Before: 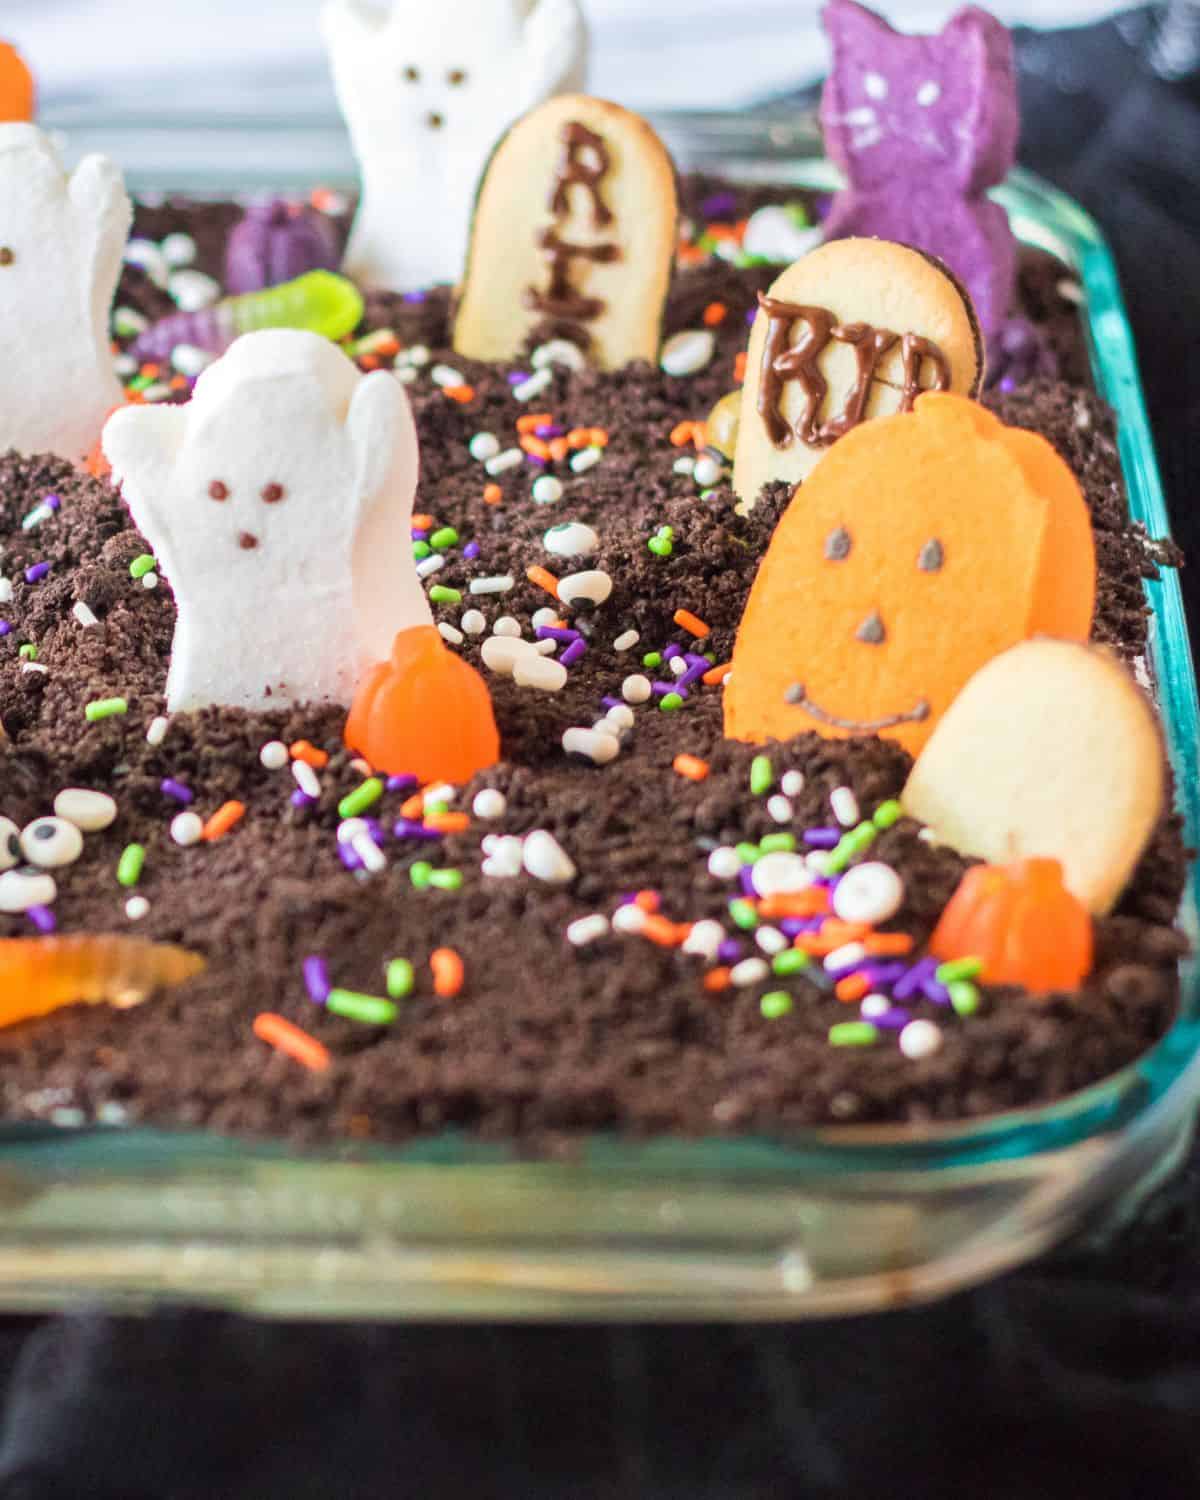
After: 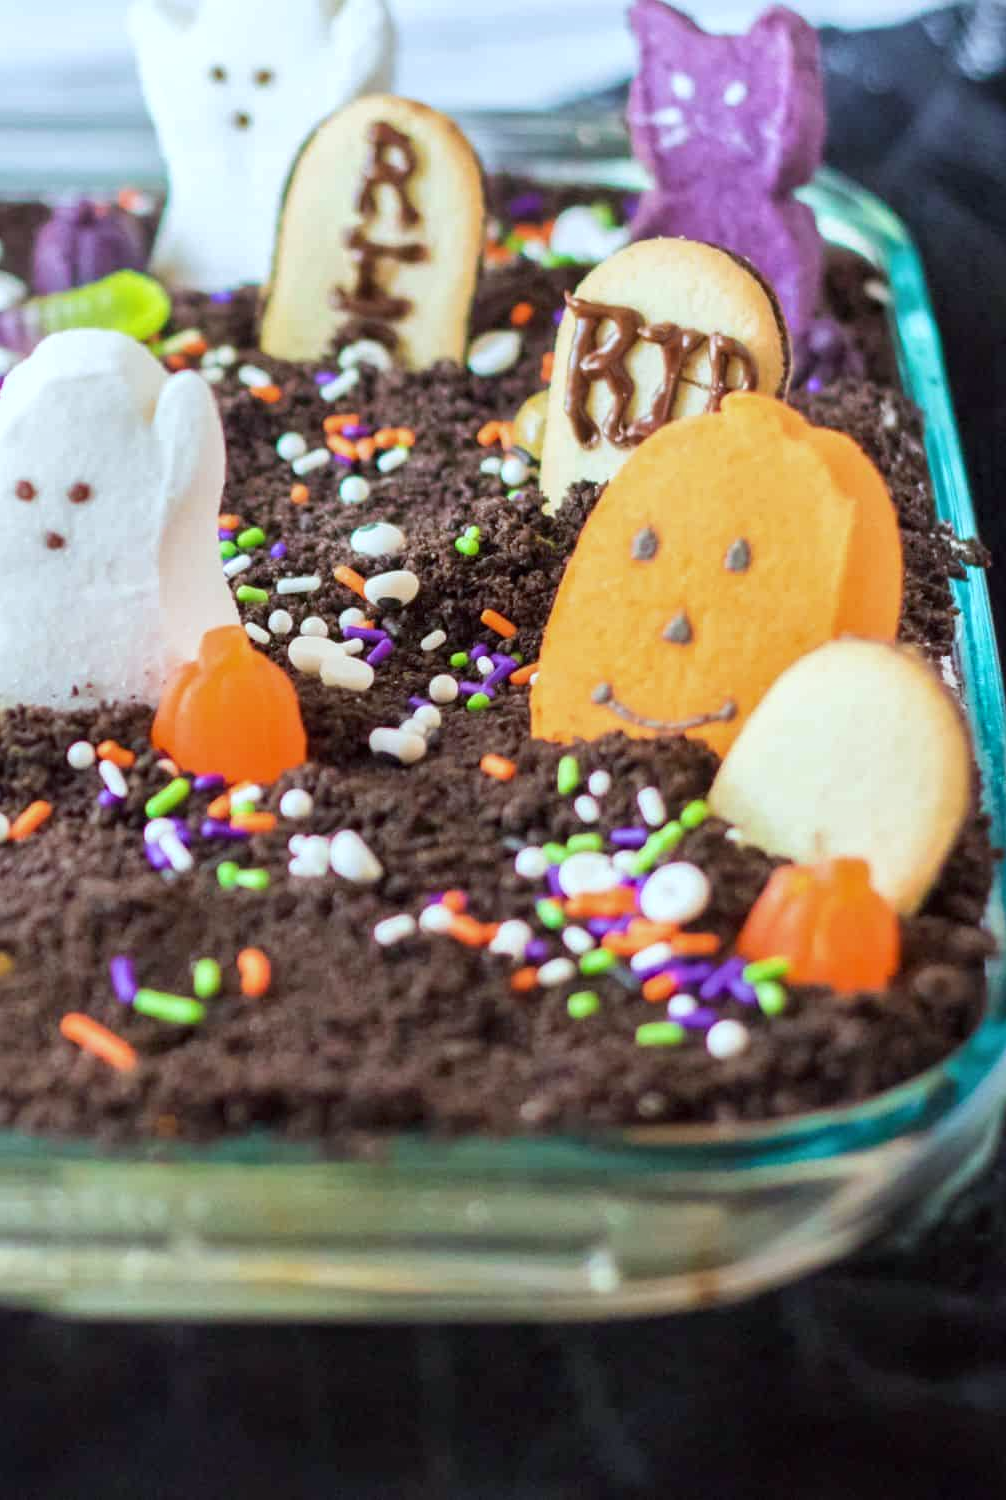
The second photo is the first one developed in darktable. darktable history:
crop: left 16.145%
local contrast: mode bilateral grid, contrast 20, coarseness 50, detail 120%, midtone range 0.2
white balance: red 0.925, blue 1.046
